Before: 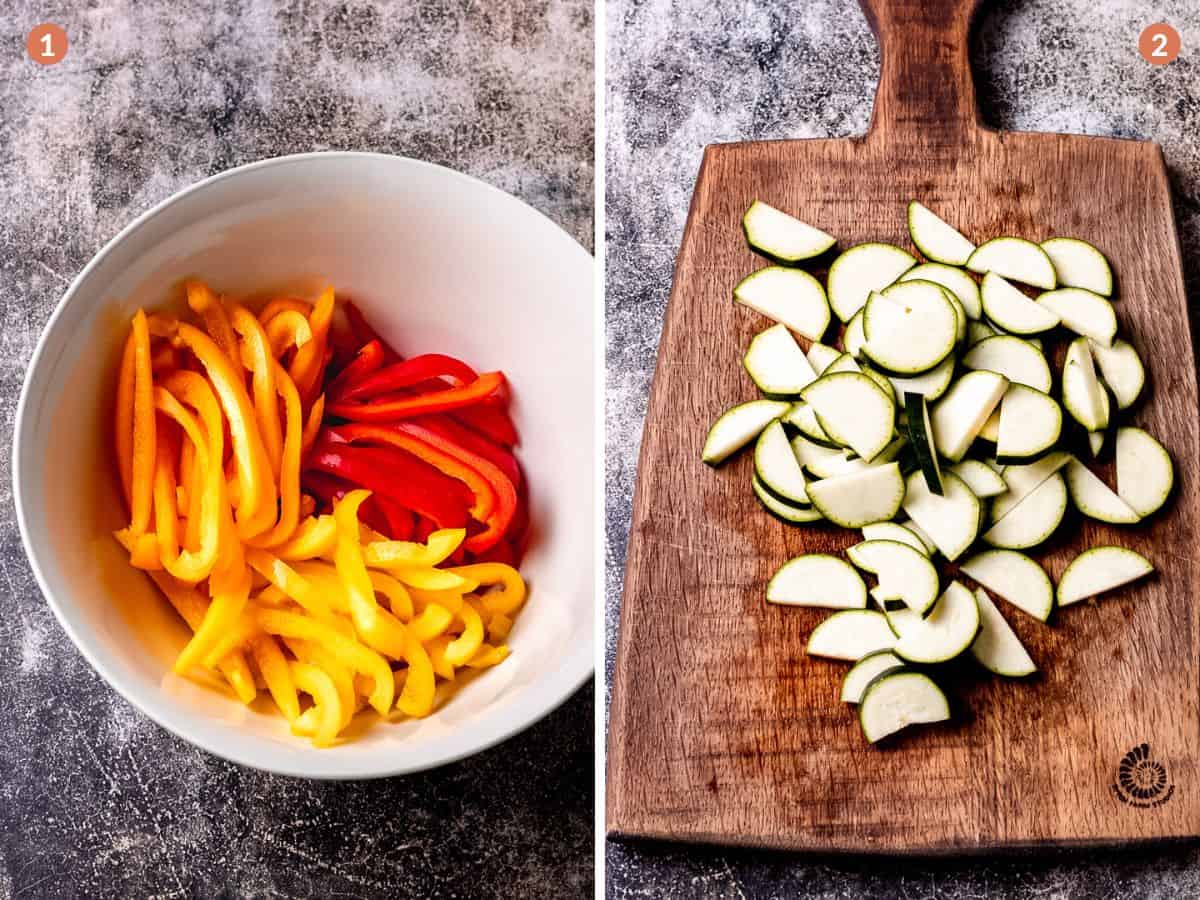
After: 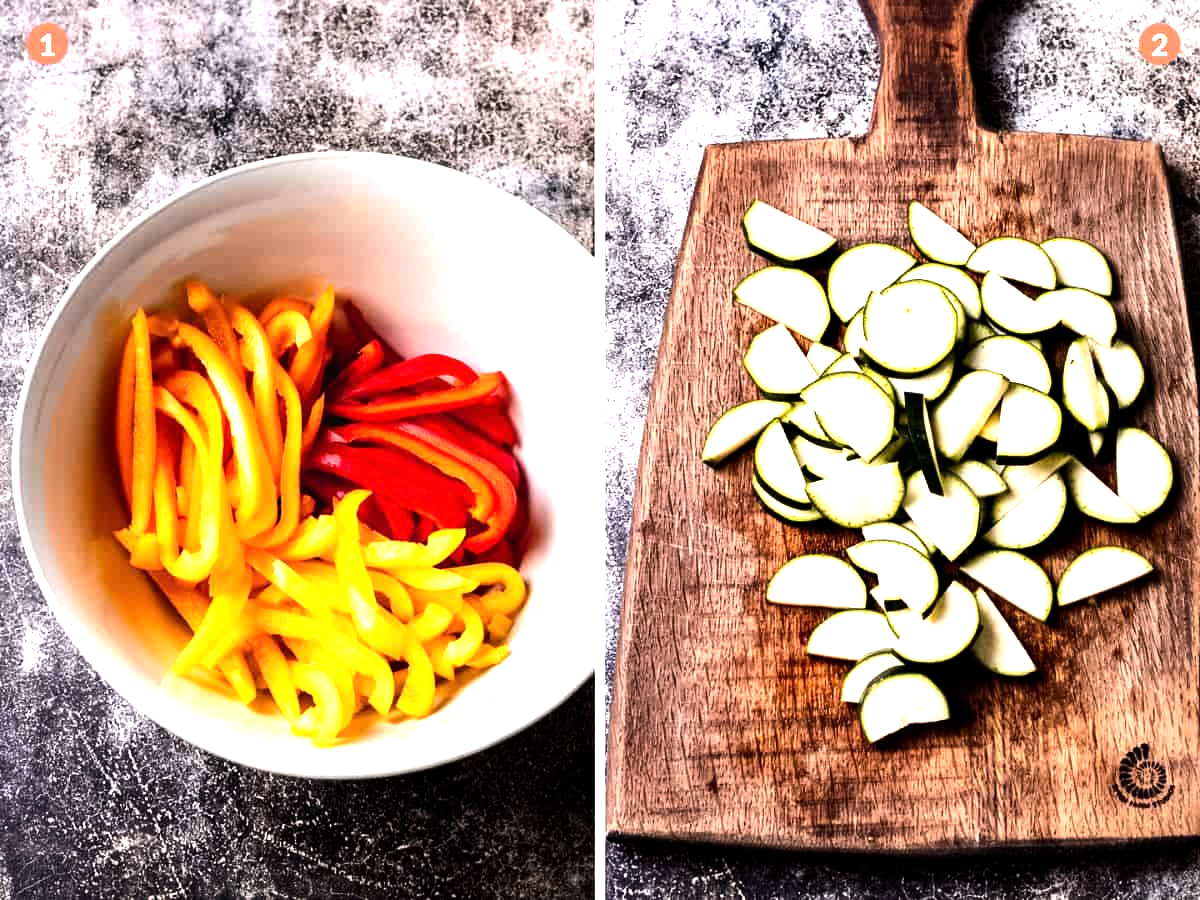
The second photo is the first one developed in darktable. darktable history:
tone equalizer: -8 EV -1.12 EV, -7 EV -0.982 EV, -6 EV -0.856 EV, -5 EV -0.597 EV, -3 EV 0.607 EV, -2 EV 0.873 EV, -1 EV 0.986 EV, +0 EV 1.06 EV, edges refinement/feathering 500, mask exposure compensation -1.57 EV, preserve details no
